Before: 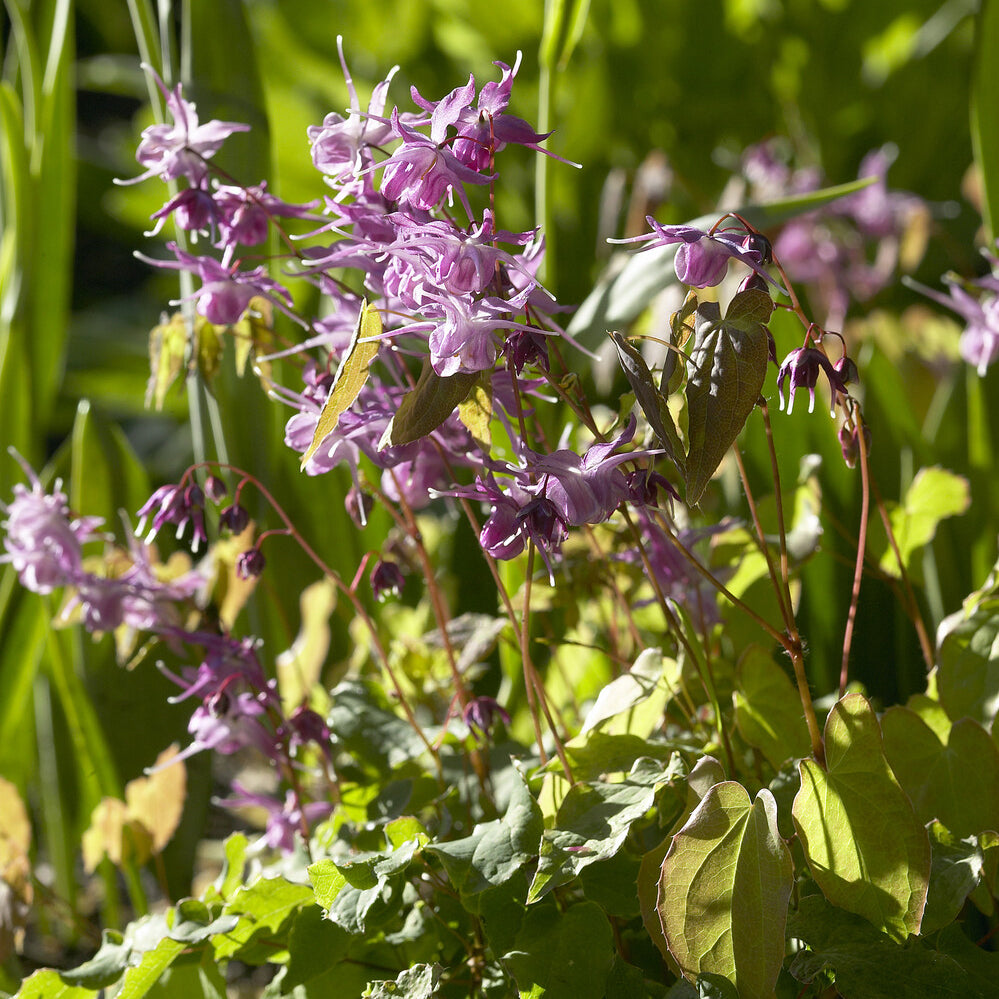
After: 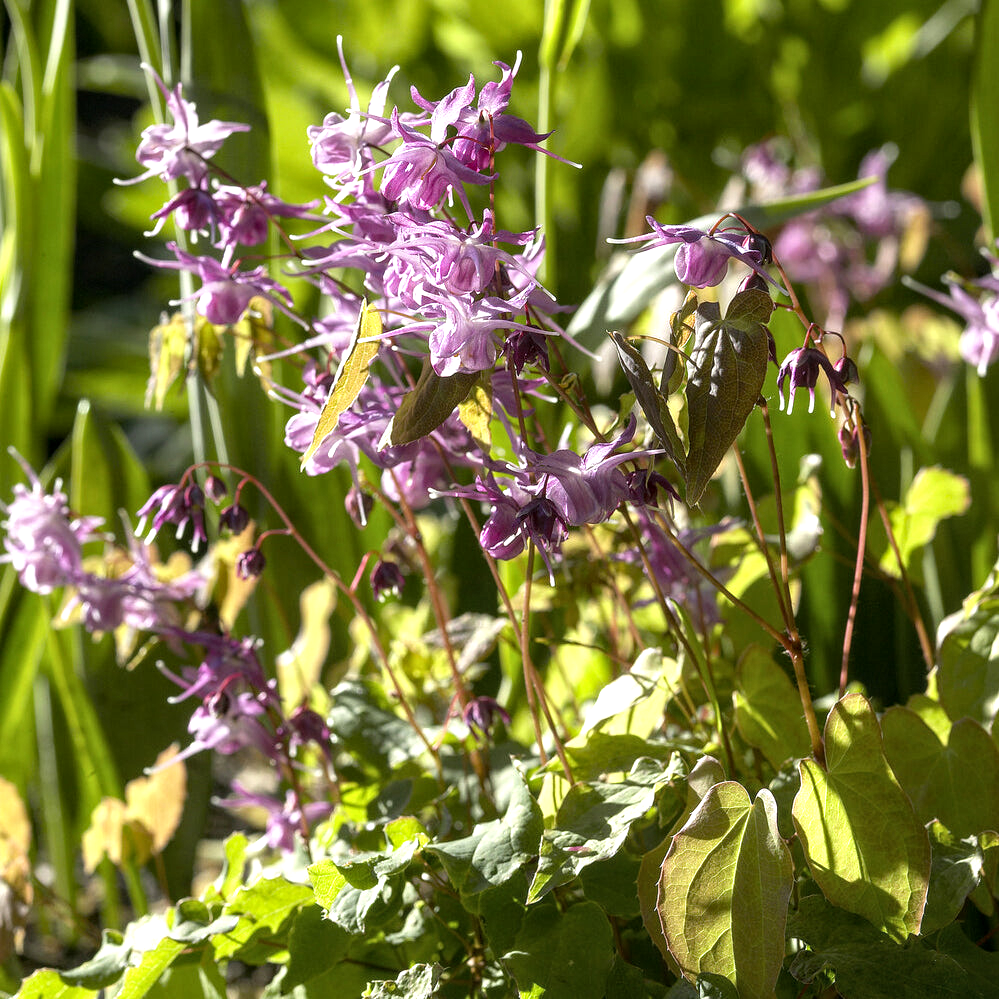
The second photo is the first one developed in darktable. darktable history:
local contrast: on, module defaults
tone equalizer: -8 EV -0.385 EV, -7 EV -0.382 EV, -6 EV -0.352 EV, -5 EV -0.191 EV, -3 EV 0.193 EV, -2 EV 0.334 EV, -1 EV 0.376 EV, +0 EV 0.436 EV
